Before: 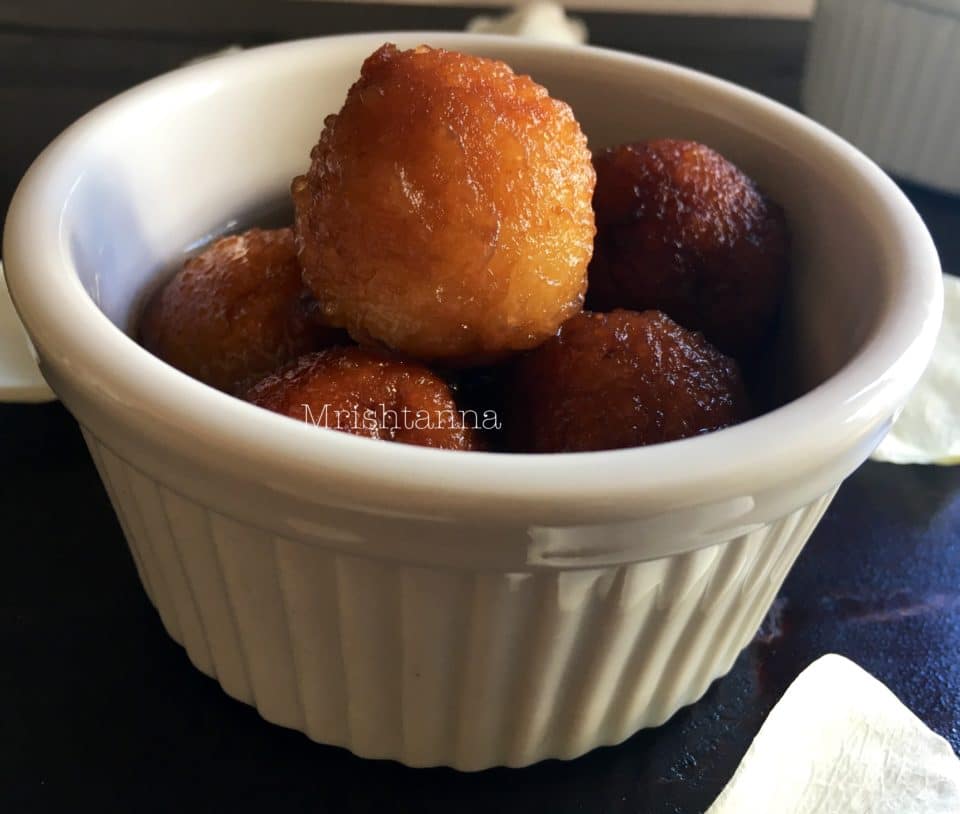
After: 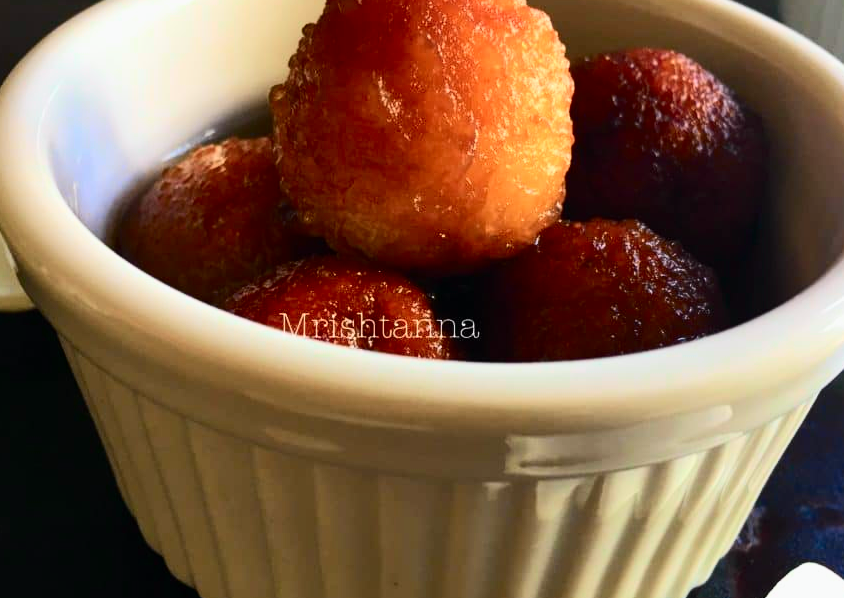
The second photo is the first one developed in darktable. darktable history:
tone curve: curves: ch0 [(0, 0.003) (0.044, 0.032) (0.12, 0.089) (0.197, 0.168) (0.281, 0.273) (0.468, 0.548) (0.588, 0.71) (0.701, 0.815) (0.86, 0.922) (1, 0.982)]; ch1 [(0, 0) (0.247, 0.215) (0.433, 0.382) (0.466, 0.426) (0.493, 0.481) (0.501, 0.5) (0.517, 0.524) (0.557, 0.582) (0.598, 0.651) (0.671, 0.735) (0.796, 0.85) (1, 1)]; ch2 [(0, 0) (0.249, 0.216) (0.357, 0.317) (0.448, 0.432) (0.478, 0.492) (0.498, 0.499) (0.517, 0.53) (0.537, 0.57) (0.569, 0.623) (0.61, 0.663) (0.706, 0.75) (0.808, 0.809) (0.991, 0.968)], color space Lab, independent channels, preserve colors none
crop and rotate: left 2.303%, top 11.192%, right 9.761%, bottom 15.323%
